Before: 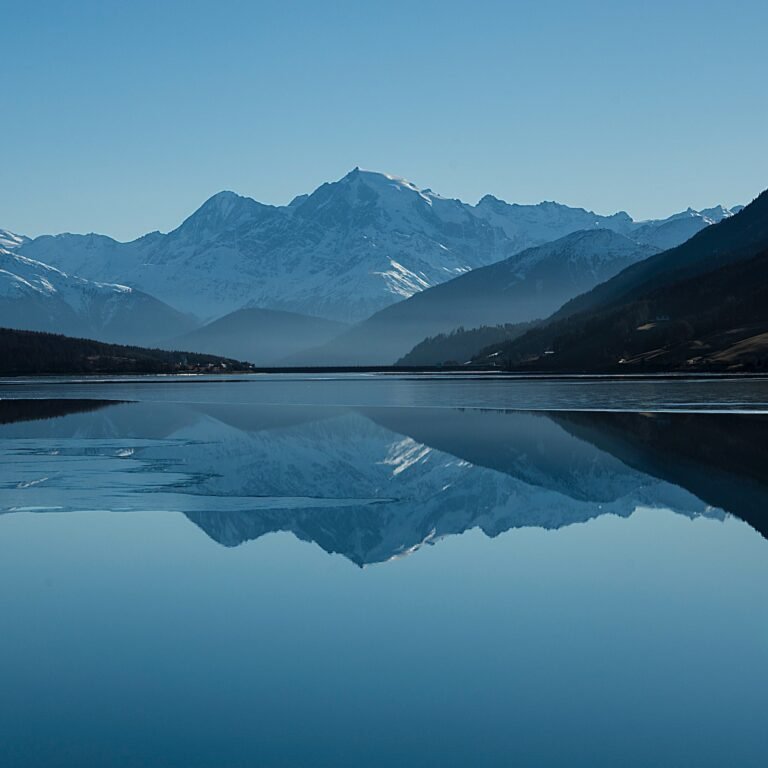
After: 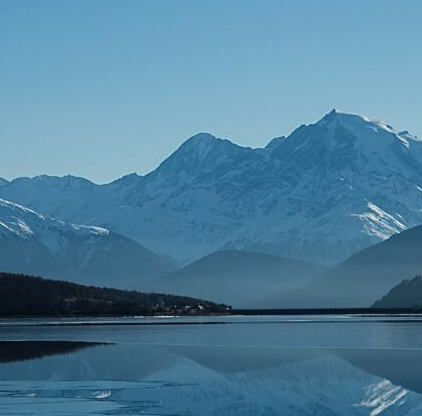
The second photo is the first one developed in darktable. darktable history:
crop and rotate: left 3.021%, top 7.617%, right 41.993%, bottom 38.216%
